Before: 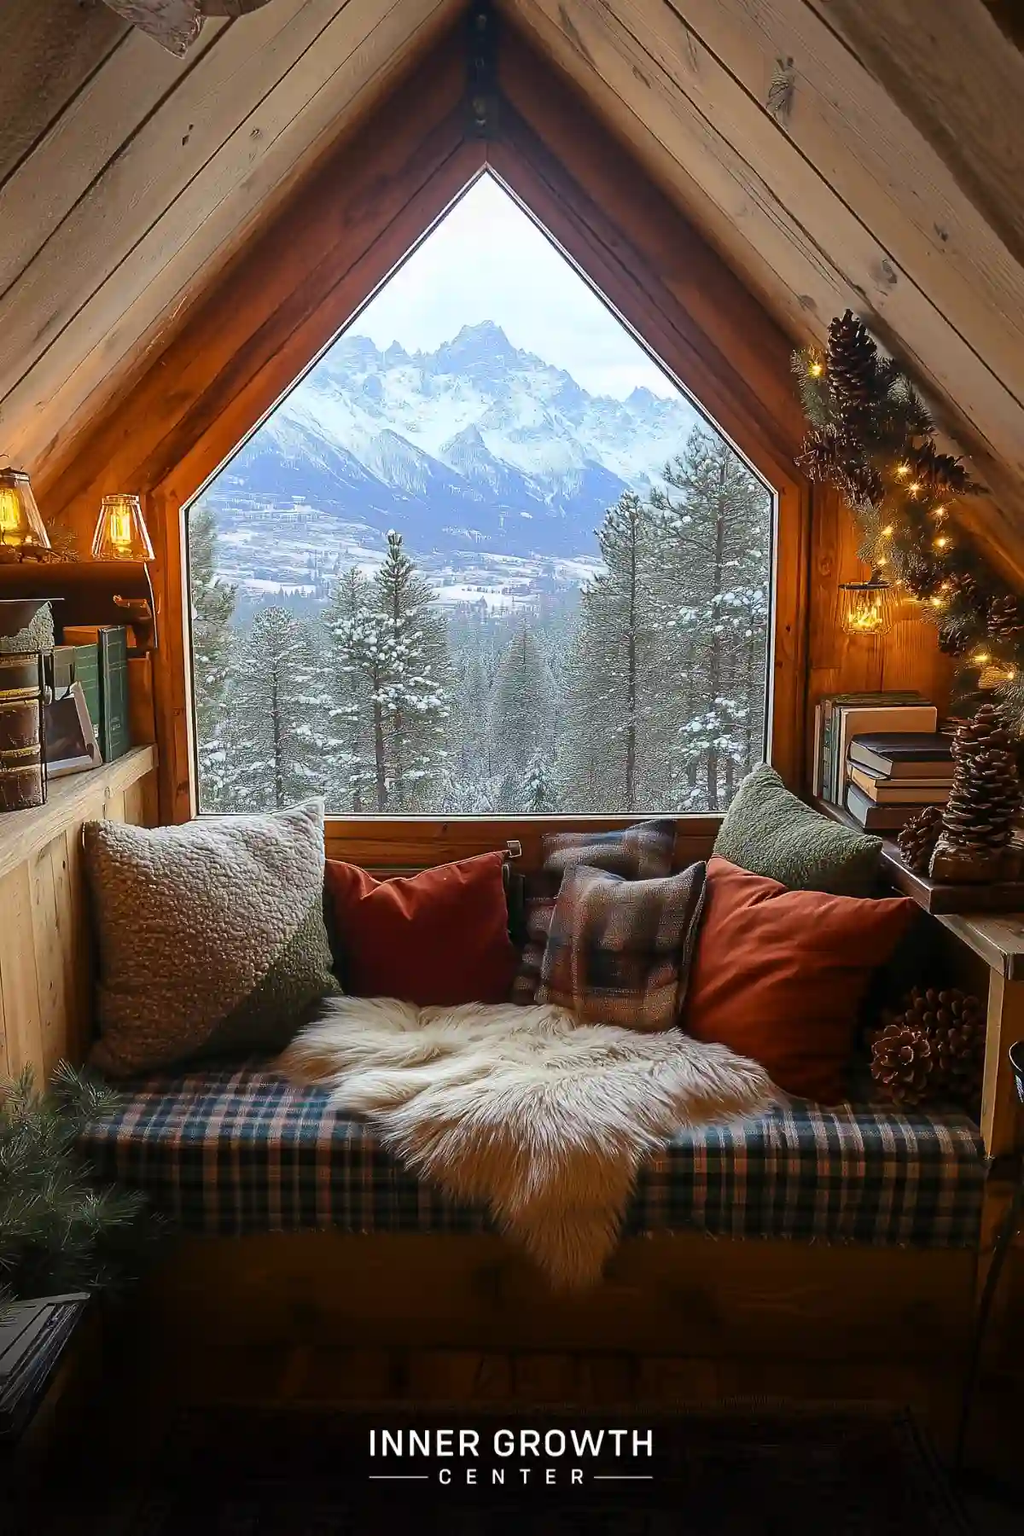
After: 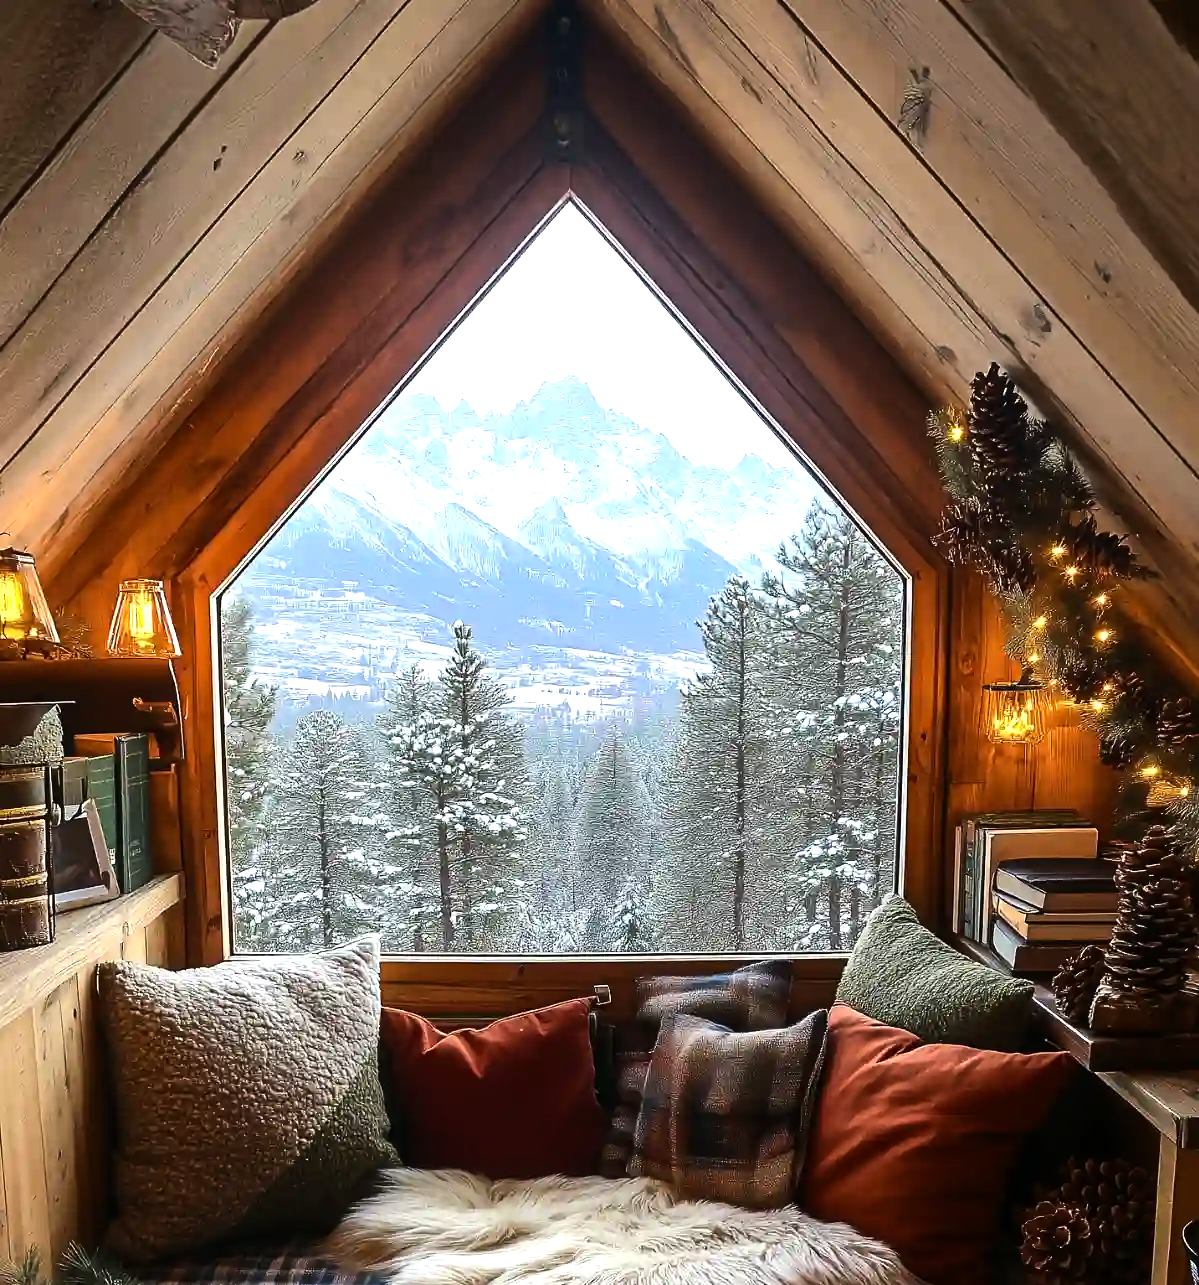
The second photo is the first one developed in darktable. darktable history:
crop: bottom 28.576%
tone equalizer: -8 EV -0.75 EV, -7 EV -0.7 EV, -6 EV -0.6 EV, -5 EV -0.4 EV, -3 EV 0.4 EV, -2 EV 0.6 EV, -1 EV 0.7 EV, +0 EV 0.75 EV, edges refinement/feathering 500, mask exposure compensation -1.57 EV, preserve details no
